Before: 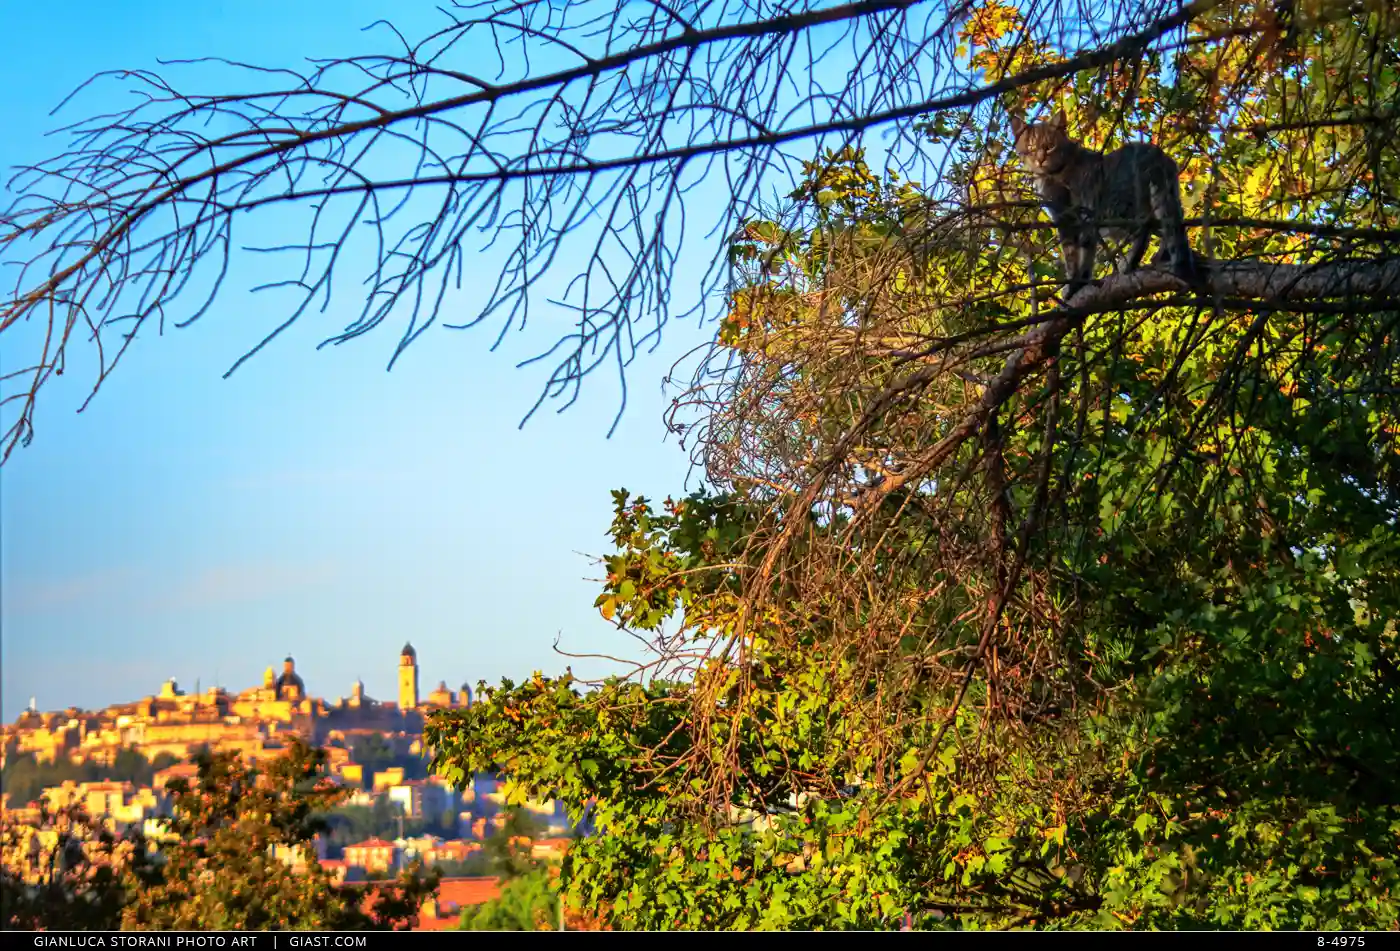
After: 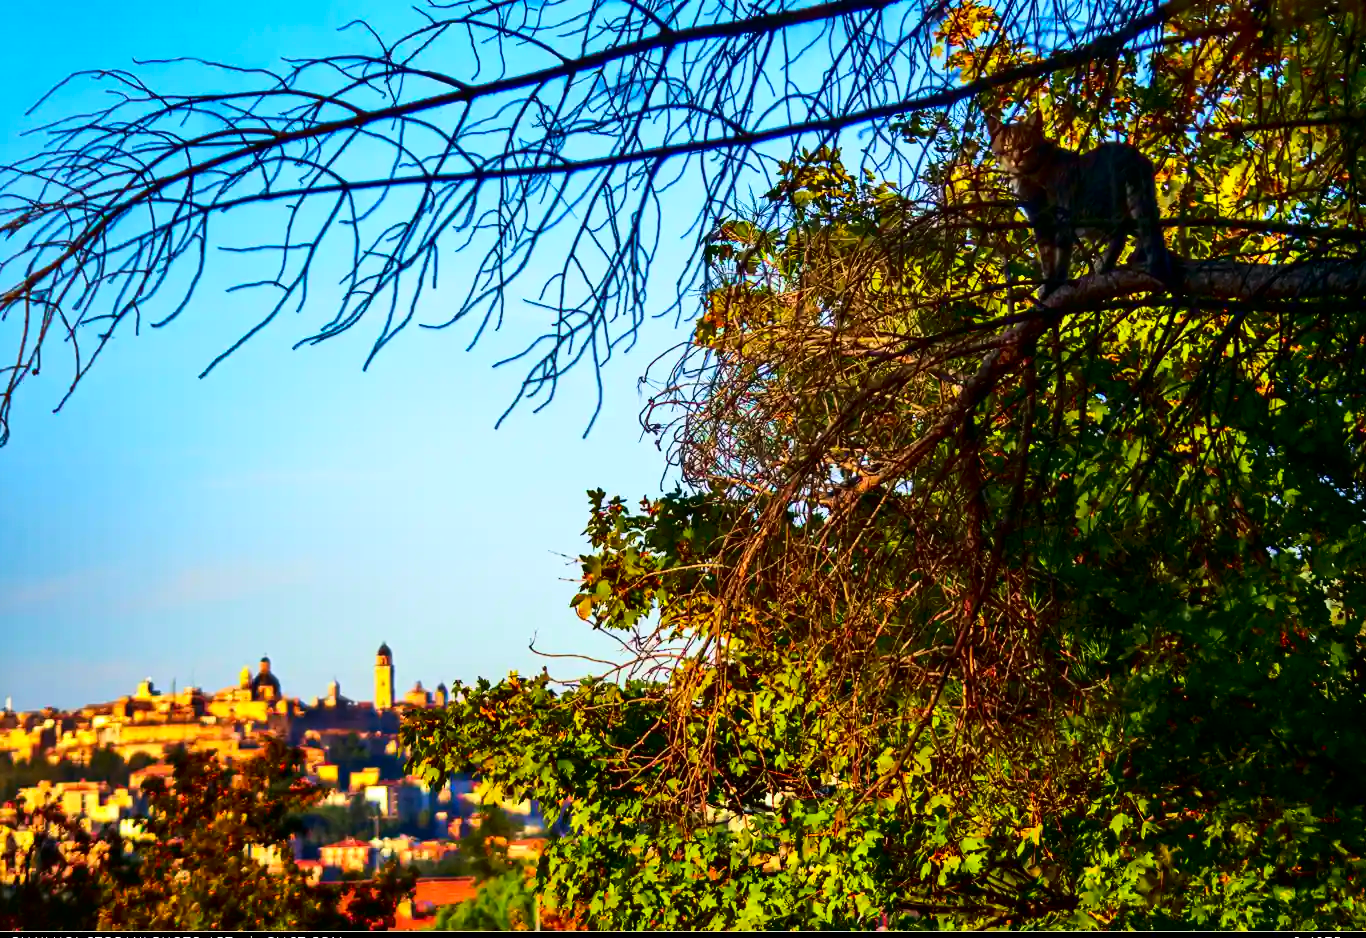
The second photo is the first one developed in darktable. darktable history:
crop and rotate: left 1.774%, right 0.633%, bottom 1.28%
velvia: on, module defaults
contrast brightness saturation: contrast 0.22, brightness -0.19, saturation 0.24
